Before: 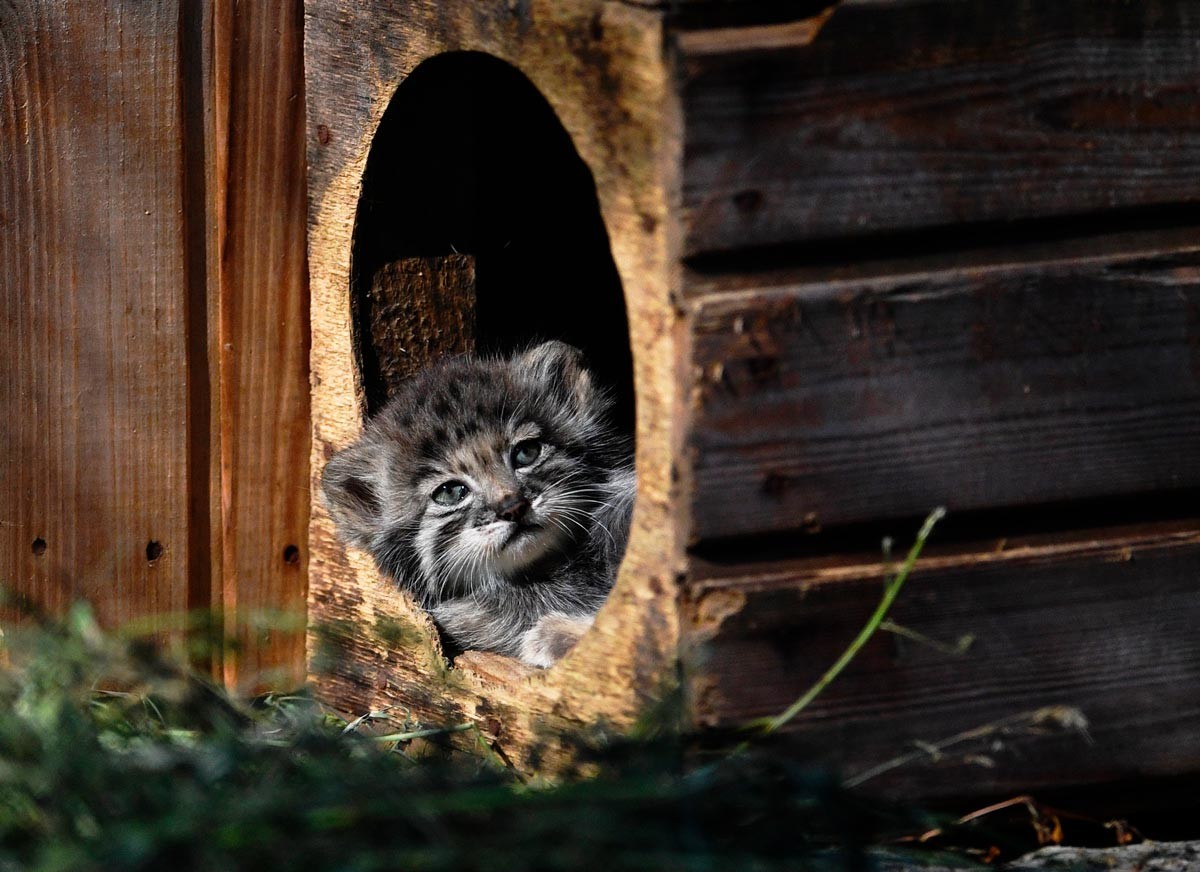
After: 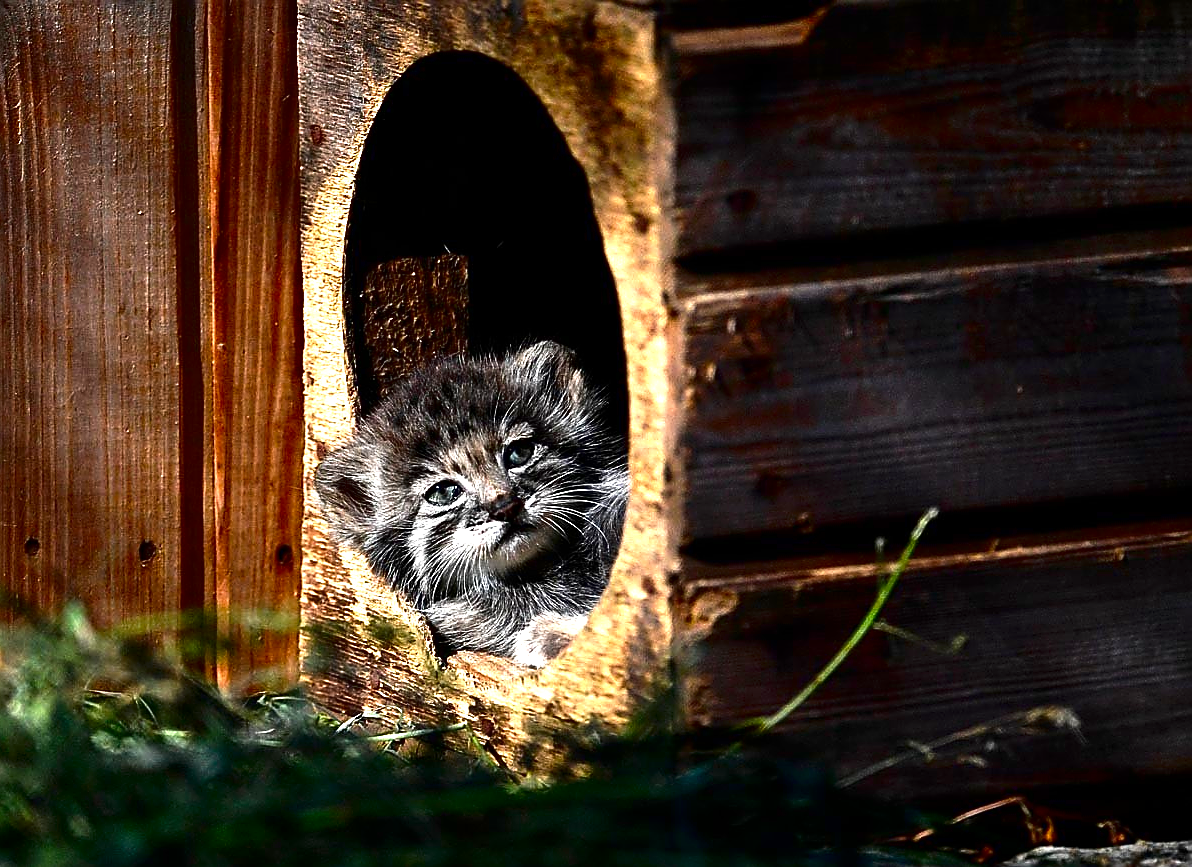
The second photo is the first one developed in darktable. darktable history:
sharpen: radius 1.4, amount 1.25, threshold 0.7
crop and rotate: left 0.614%, top 0.179%, bottom 0.309%
contrast brightness saturation: contrast 0.1, brightness -0.26, saturation 0.14
exposure: black level correction 0, exposure 1 EV, compensate exposure bias true, compensate highlight preservation false
